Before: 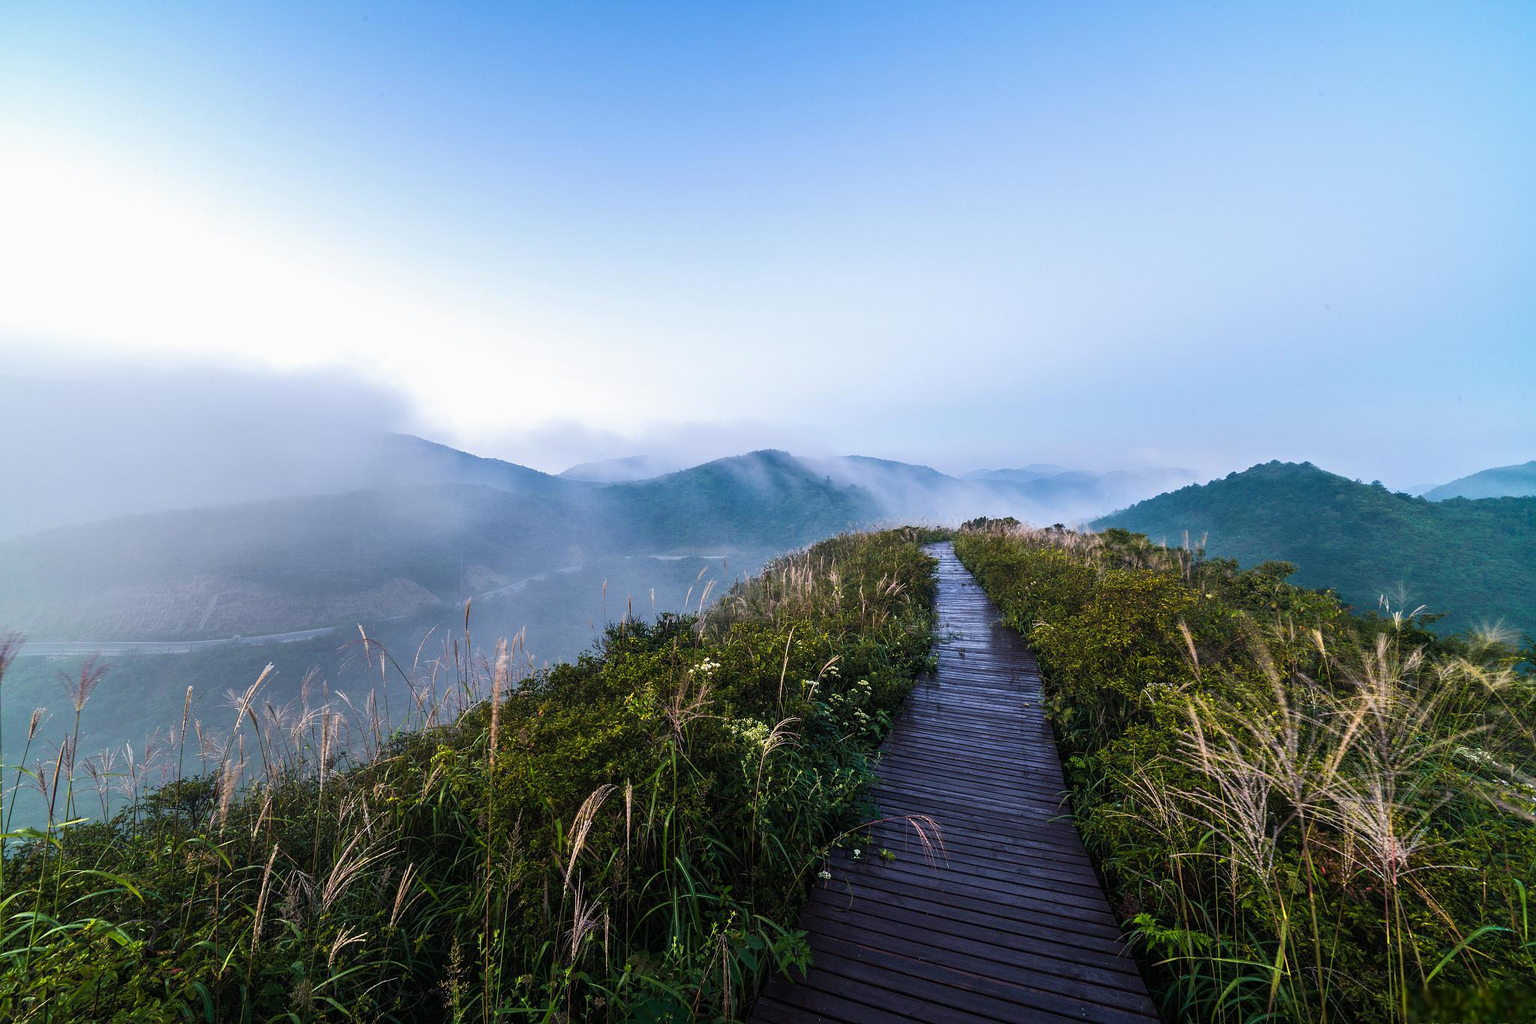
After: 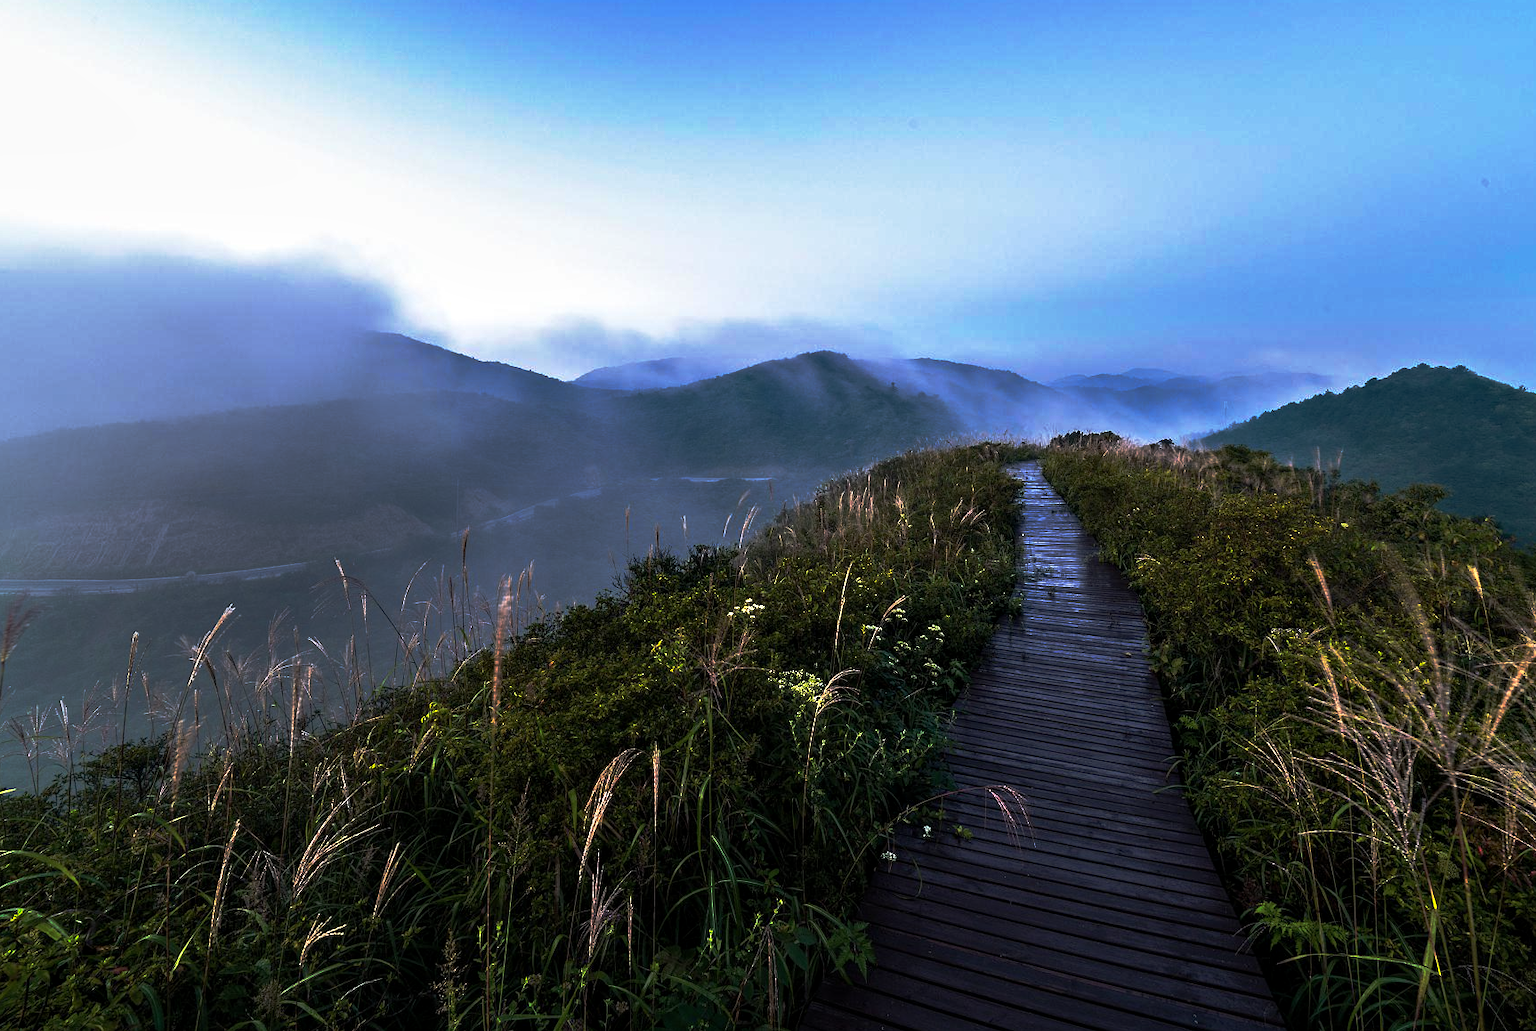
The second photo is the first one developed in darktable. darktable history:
crop and rotate: left 4.966%, top 15.084%, right 10.712%
base curve: curves: ch0 [(0, 0) (0.564, 0.291) (0.802, 0.731) (1, 1)], preserve colors none
contrast equalizer: y [[0.535, 0.543, 0.548, 0.548, 0.542, 0.532], [0.5 ×6], [0.5 ×6], [0 ×6], [0 ×6]]
